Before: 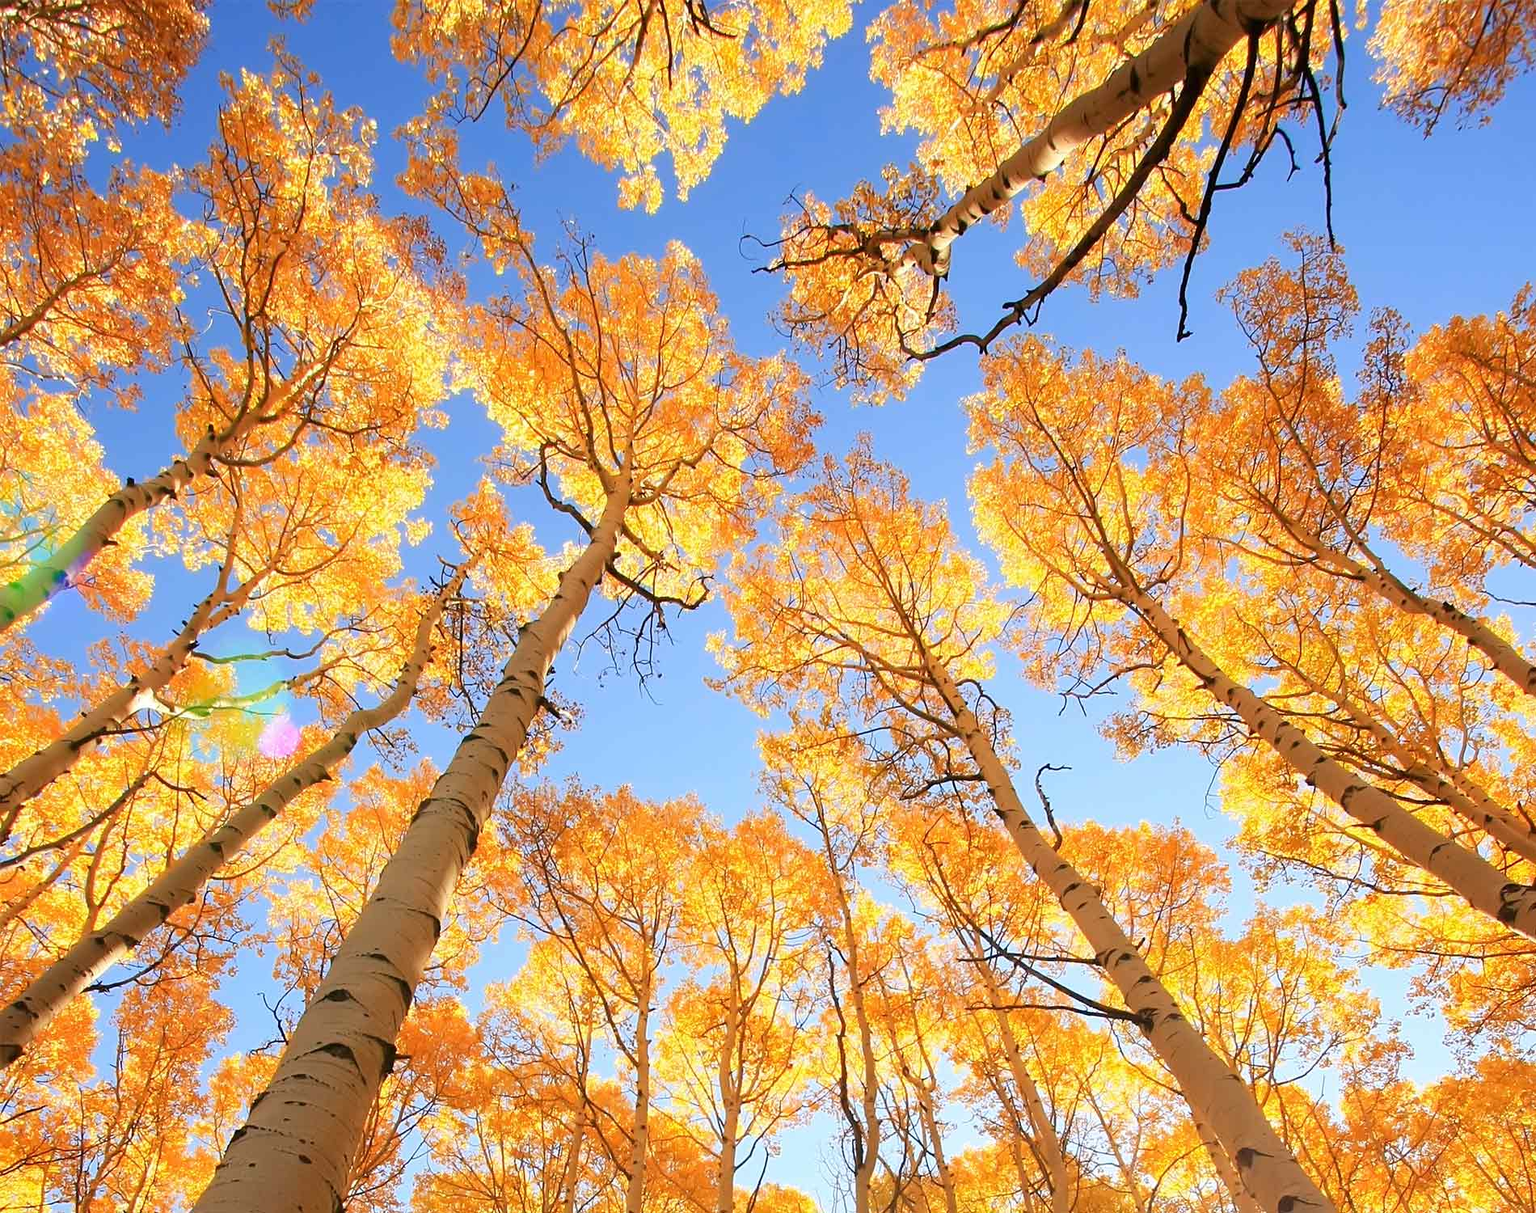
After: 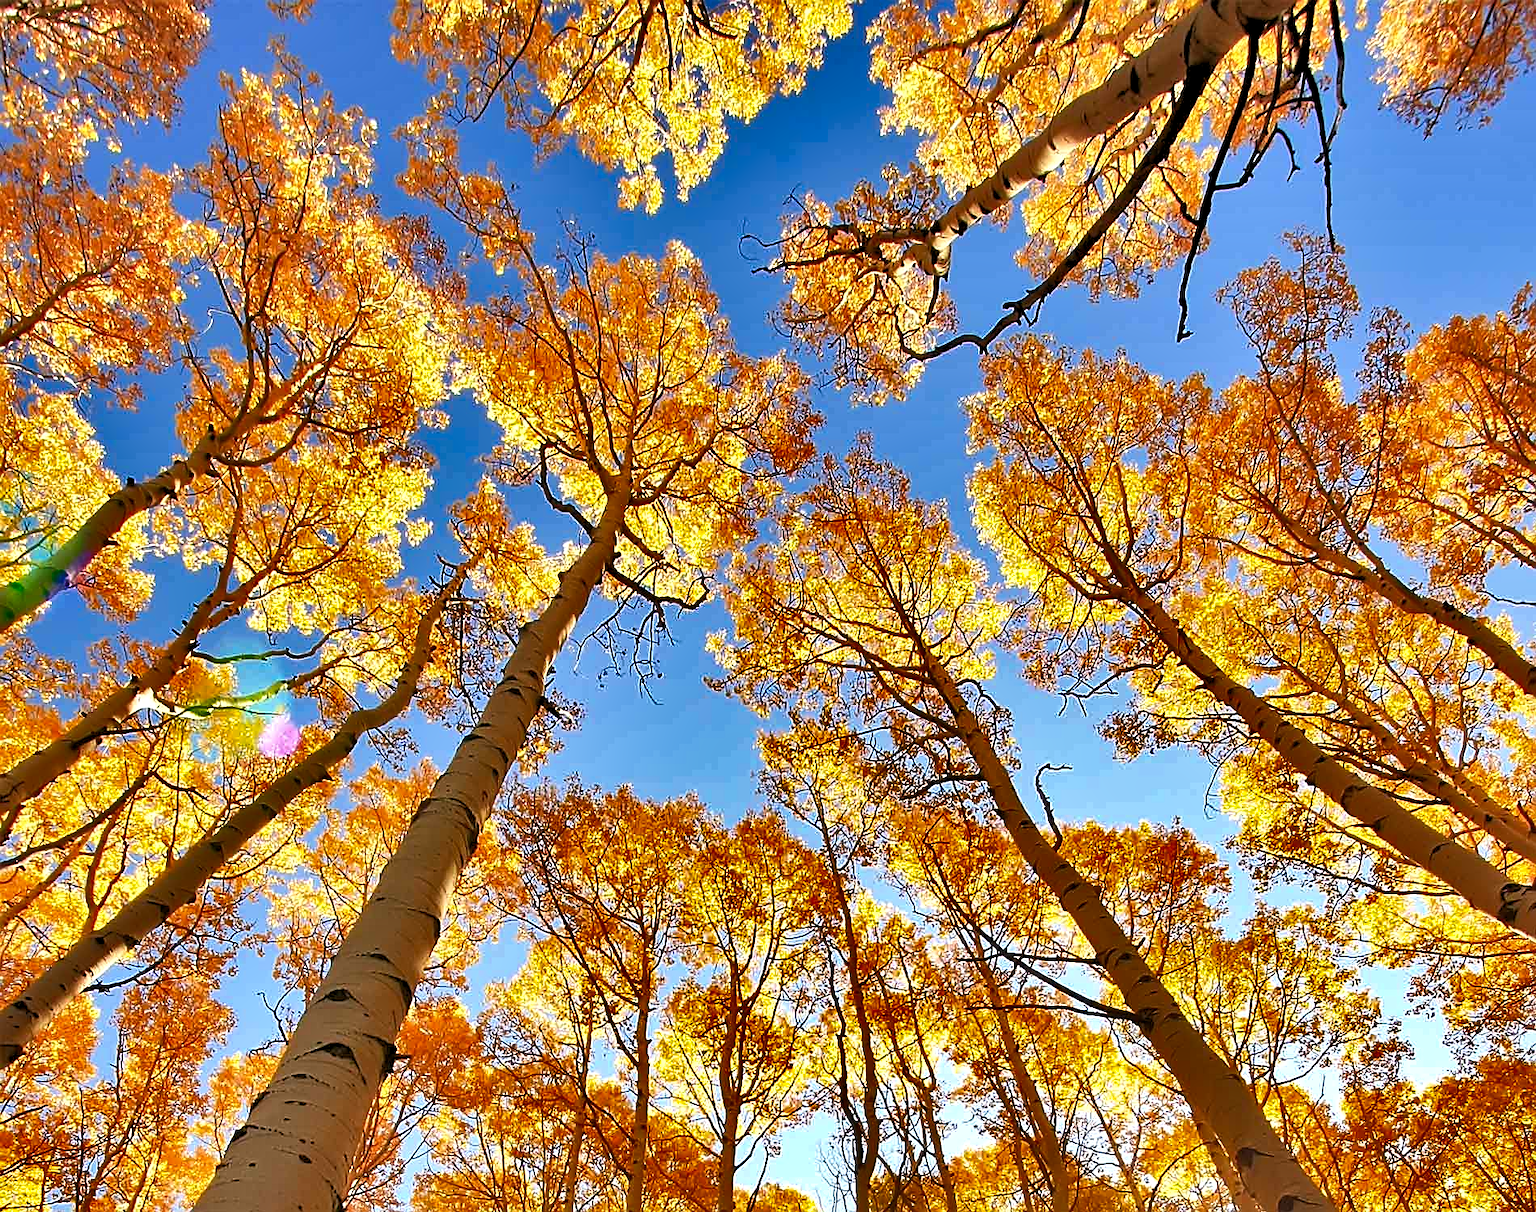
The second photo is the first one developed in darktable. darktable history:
rgb levels: levels [[0.01, 0.419, 0.839], [0, 0.5, 1], [0, 0.5, 1]]
shadows and highlights: shadows 20.91, highlights -82.73, soften with gaussian
sharpen: on, module defaults
